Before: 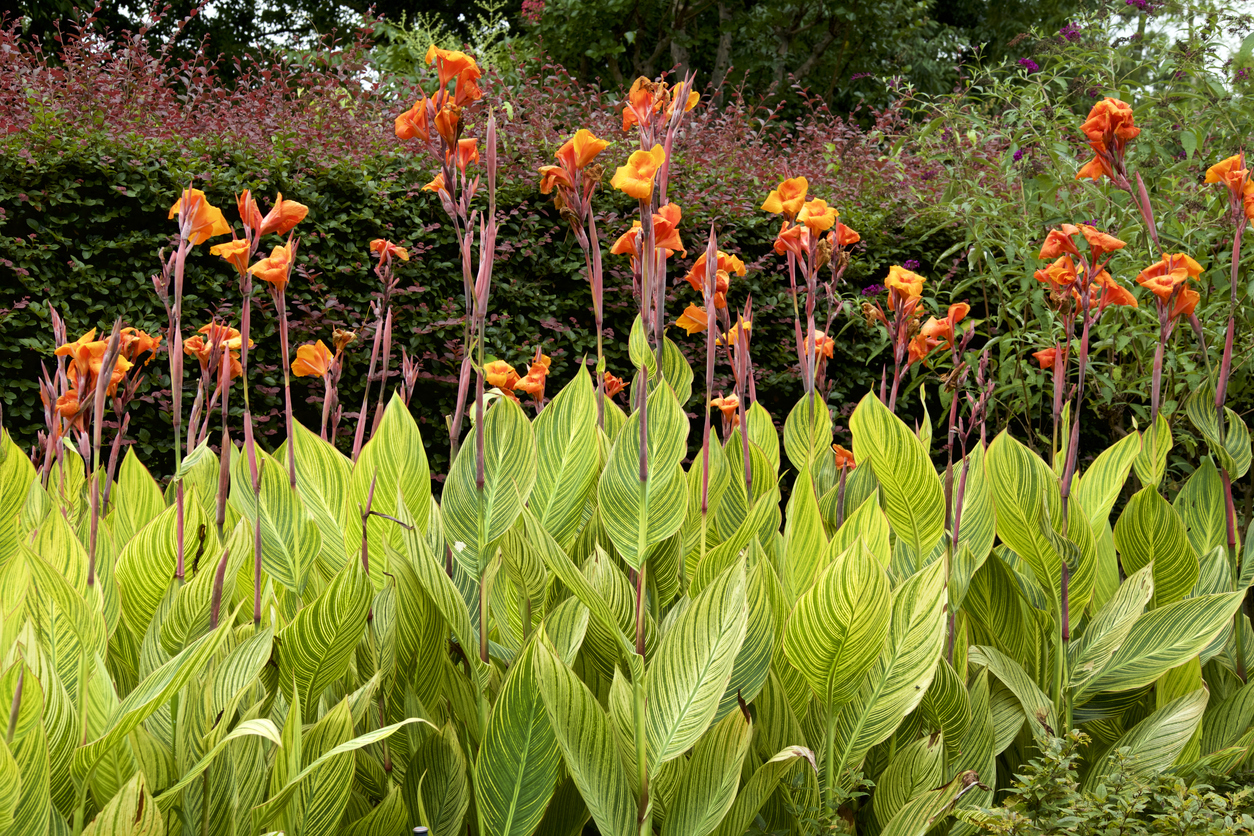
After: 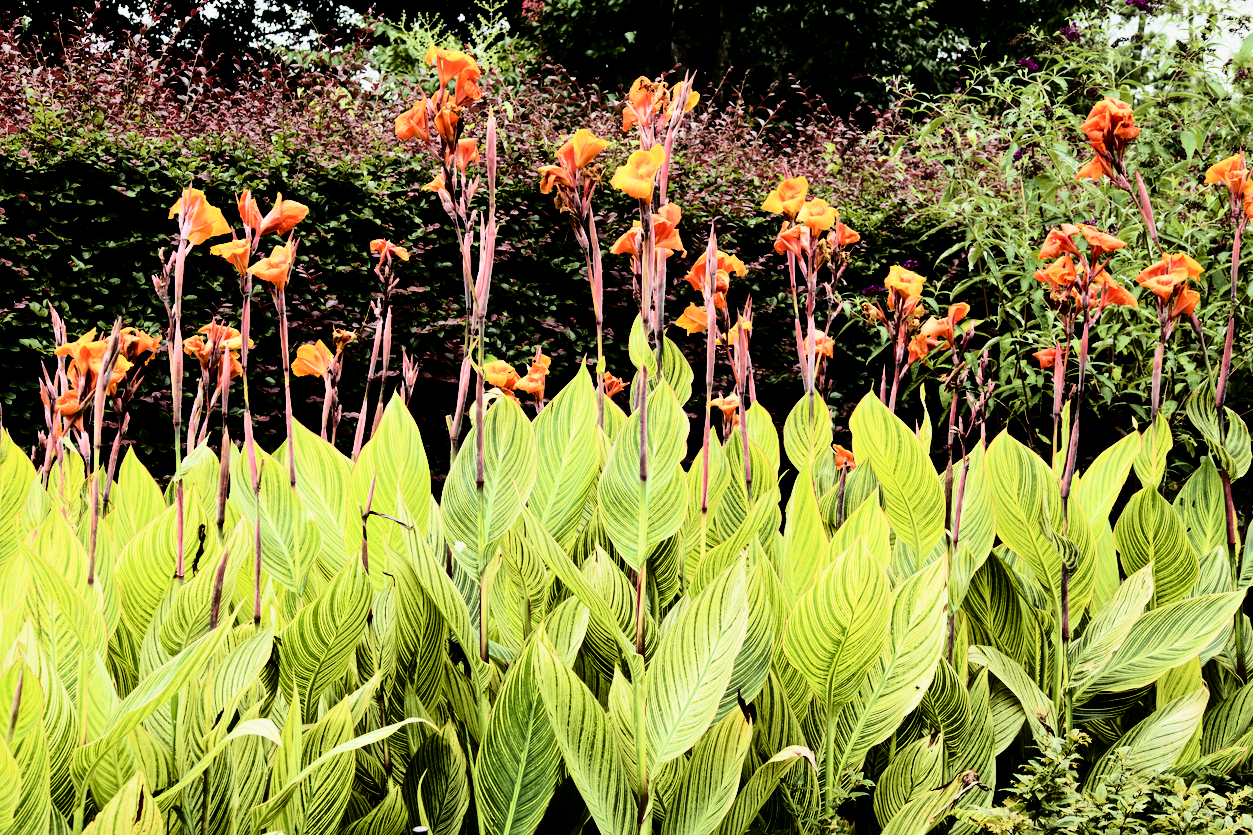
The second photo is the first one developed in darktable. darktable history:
contrast brightness saturation: contrast 0.24, brightness 0.09
exposure: exposure 0.128 EV, compensate highlight preservation false
fill light: exposure -2 EV, width 8.6
filmic rgb: black relative exposure -5 EV, hardness 2.88, contrast 1.3, highlights saturation mix -30%
shadows and highlights: shadows 32, highlights -32, soften with gaussian
tone curve: curves: ch0 [(0, 0) (0.004, 0.001) (0.133, 0.112) (0.325, 0.362) (0.832, 0.893) (1, 1)], color space Lab, linked channels, preserve colors none
